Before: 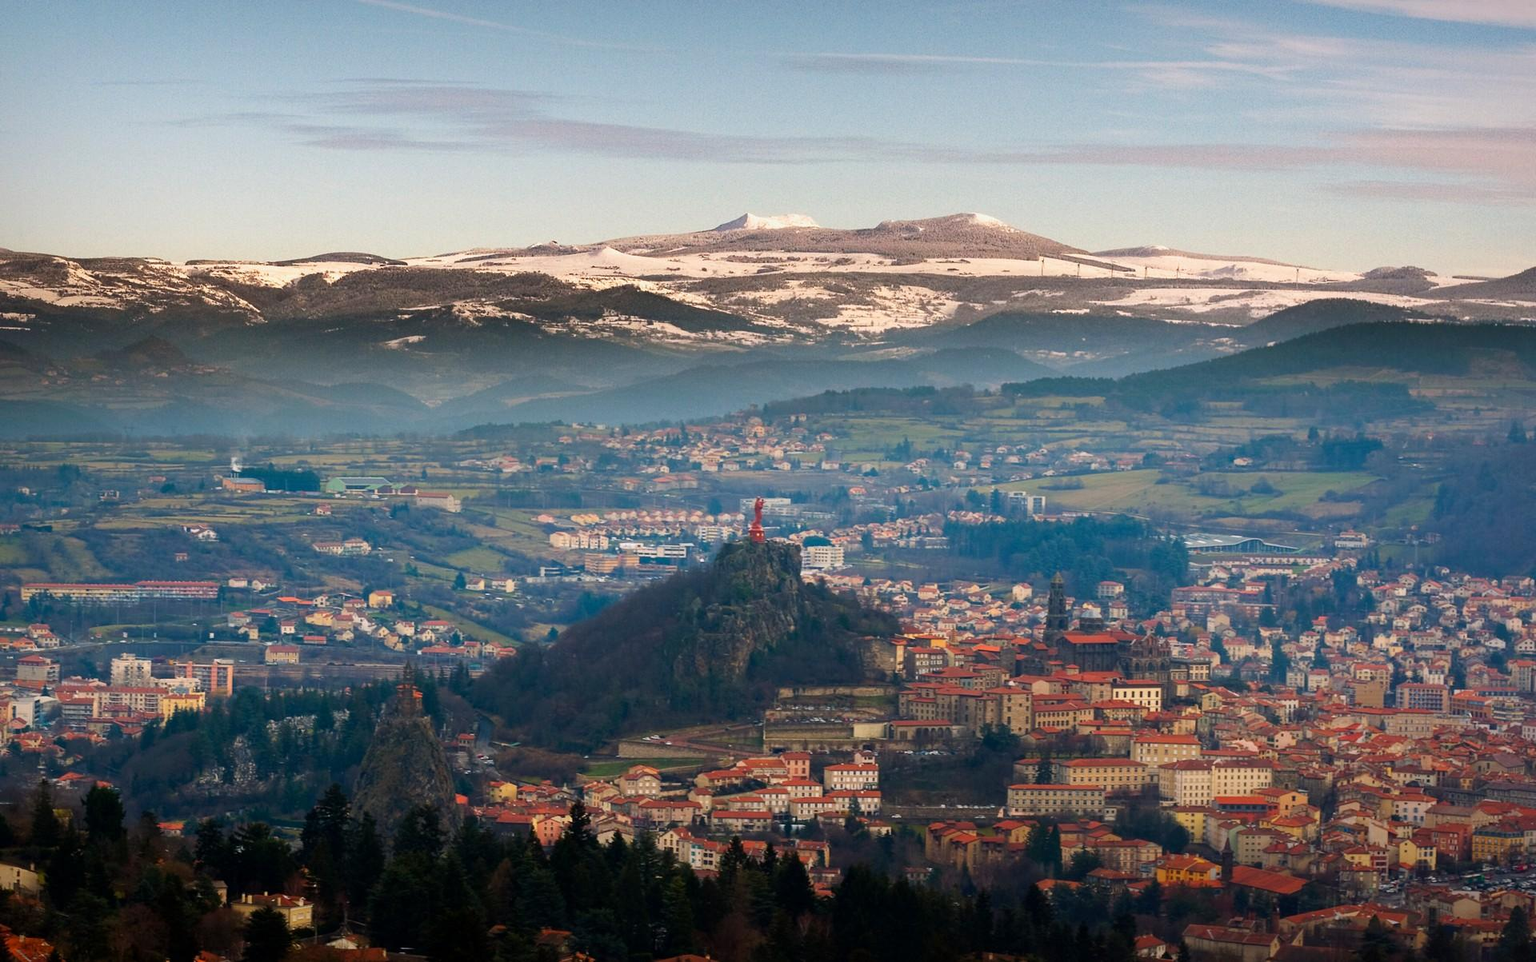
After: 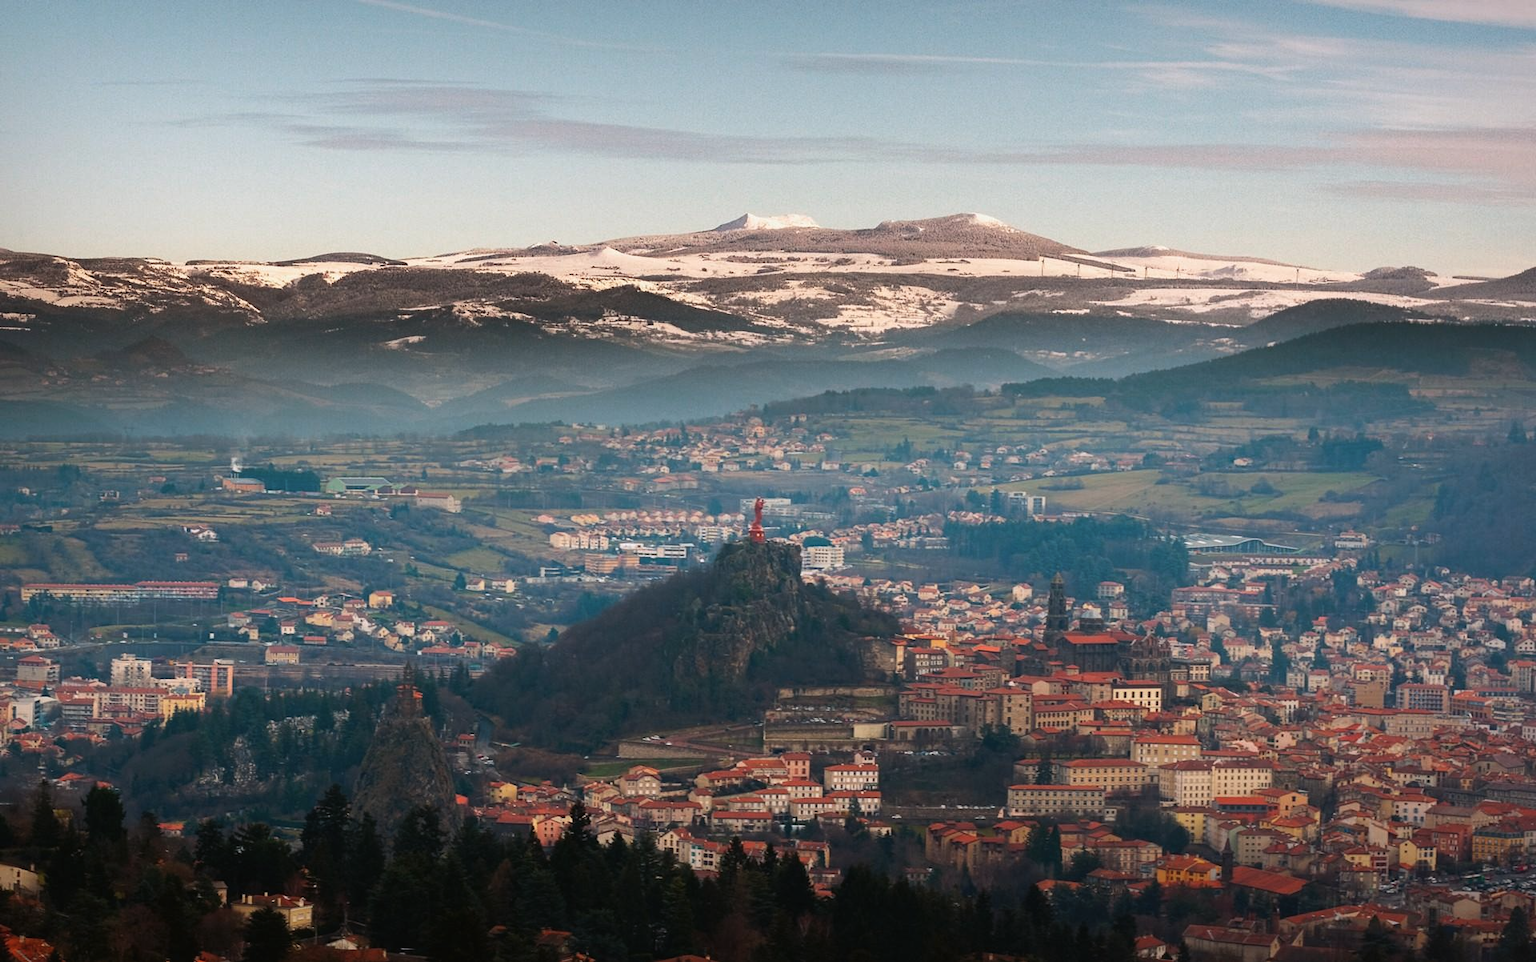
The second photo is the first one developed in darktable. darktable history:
tone curve: curves: ch0 [(0, 0) (0.003, 0.003) (0.011, 0.011) (0.025, 0.025) (0.044, 0.045) (0.069, 0.07) (0.1, 0.1) (0.136, 0.137) (0.177, 0.179) (0.224, 0.226) (0.277, 0.279) (0.335, 0.338) (0.399, 0.402) (0.468, 0.472) (0.543, 0.547) (0.623, 0.628) (0.709, 0.715) (0.801, 0.807) (0.898, 0.902) (1, 1)], preserve colors none
color look up table: target L [73.97, 66.93, 50.37, 35.54, 200, 100, 64.86, 62.8, 56.5, 48.76, 30.95, 55.09, 52.31, 40.57, 27.52, 85.69, 76.37, 67.14, 65.31, 51.49, 47.7, 48.41, 29.24, 15.35, 0 ×25], target a [-2.562, -18.27, -31.55, -9.987, 0.005, 0, 10.25, 14.15, 27.13, 40.09, 9.941, 2.951, 37.88, 1.76, 14.98, -1.047, -1.985, -22.79, -2.397, -21.44, -1.744, -6.124, -1.57, -0.769, 0 ×25], target b [55.82, 39.48, 22.56, 13.01, -0.003, 0.001, 50.34, 8.677, 42.27, 12.86, 7.878, -20.47, -12.28, -36.46, -15.21, -1.567, -2.531, -5.307, -2.923, -22.95, -2.735, -20.83, -2.523, -1.15, 0 ×25], num patches 24
